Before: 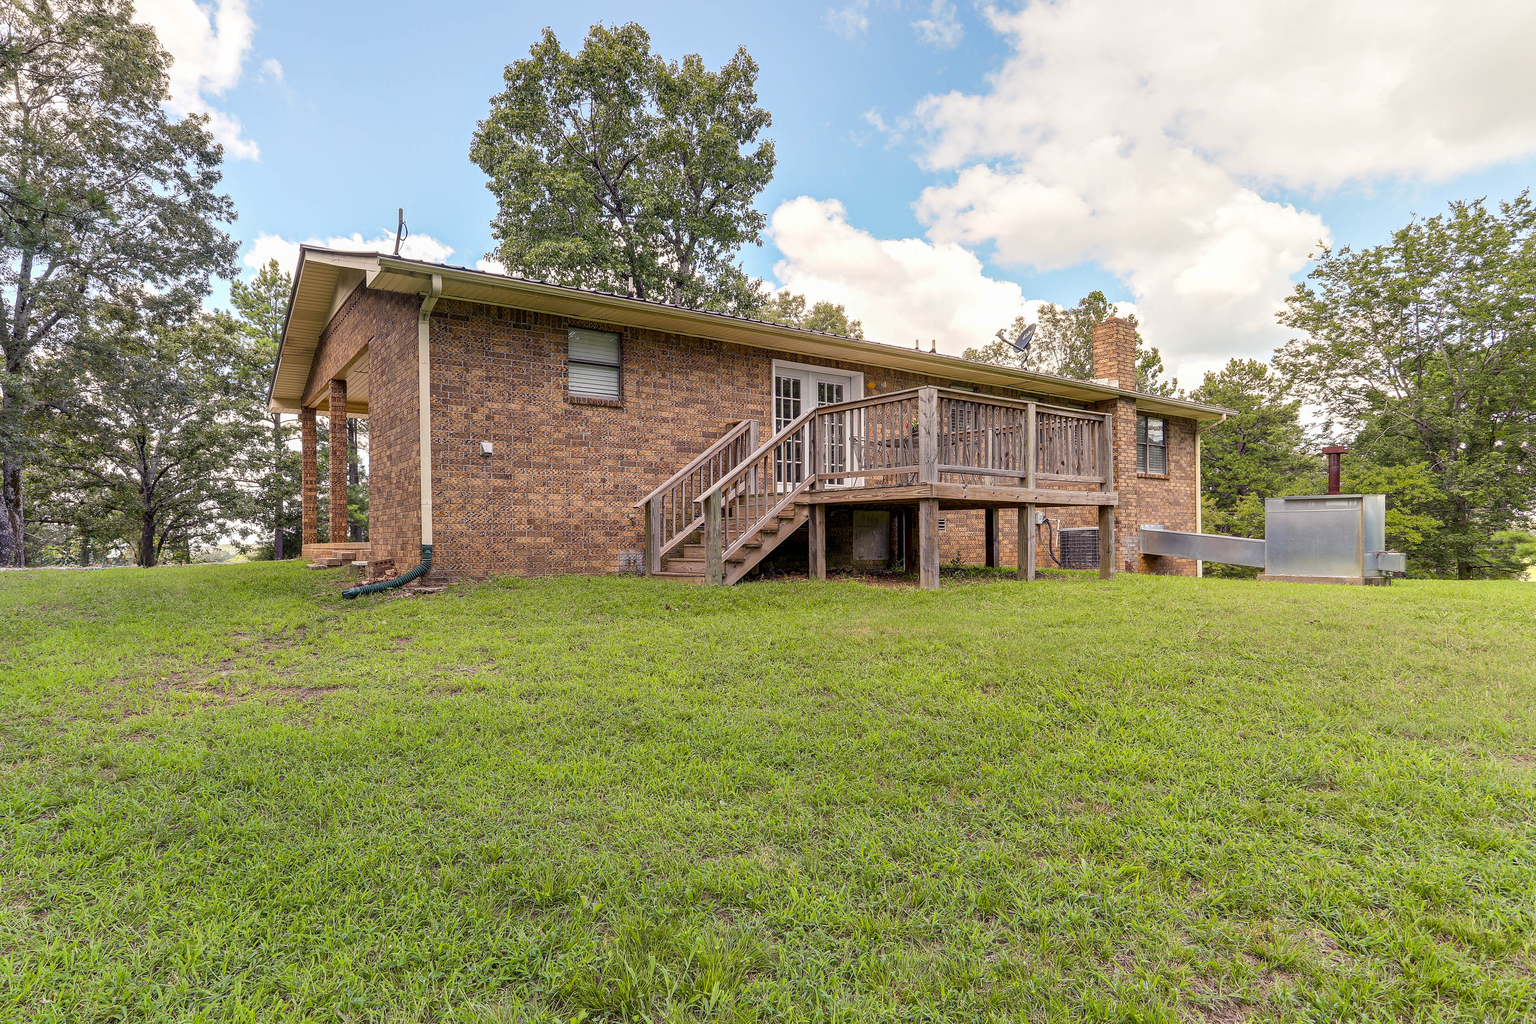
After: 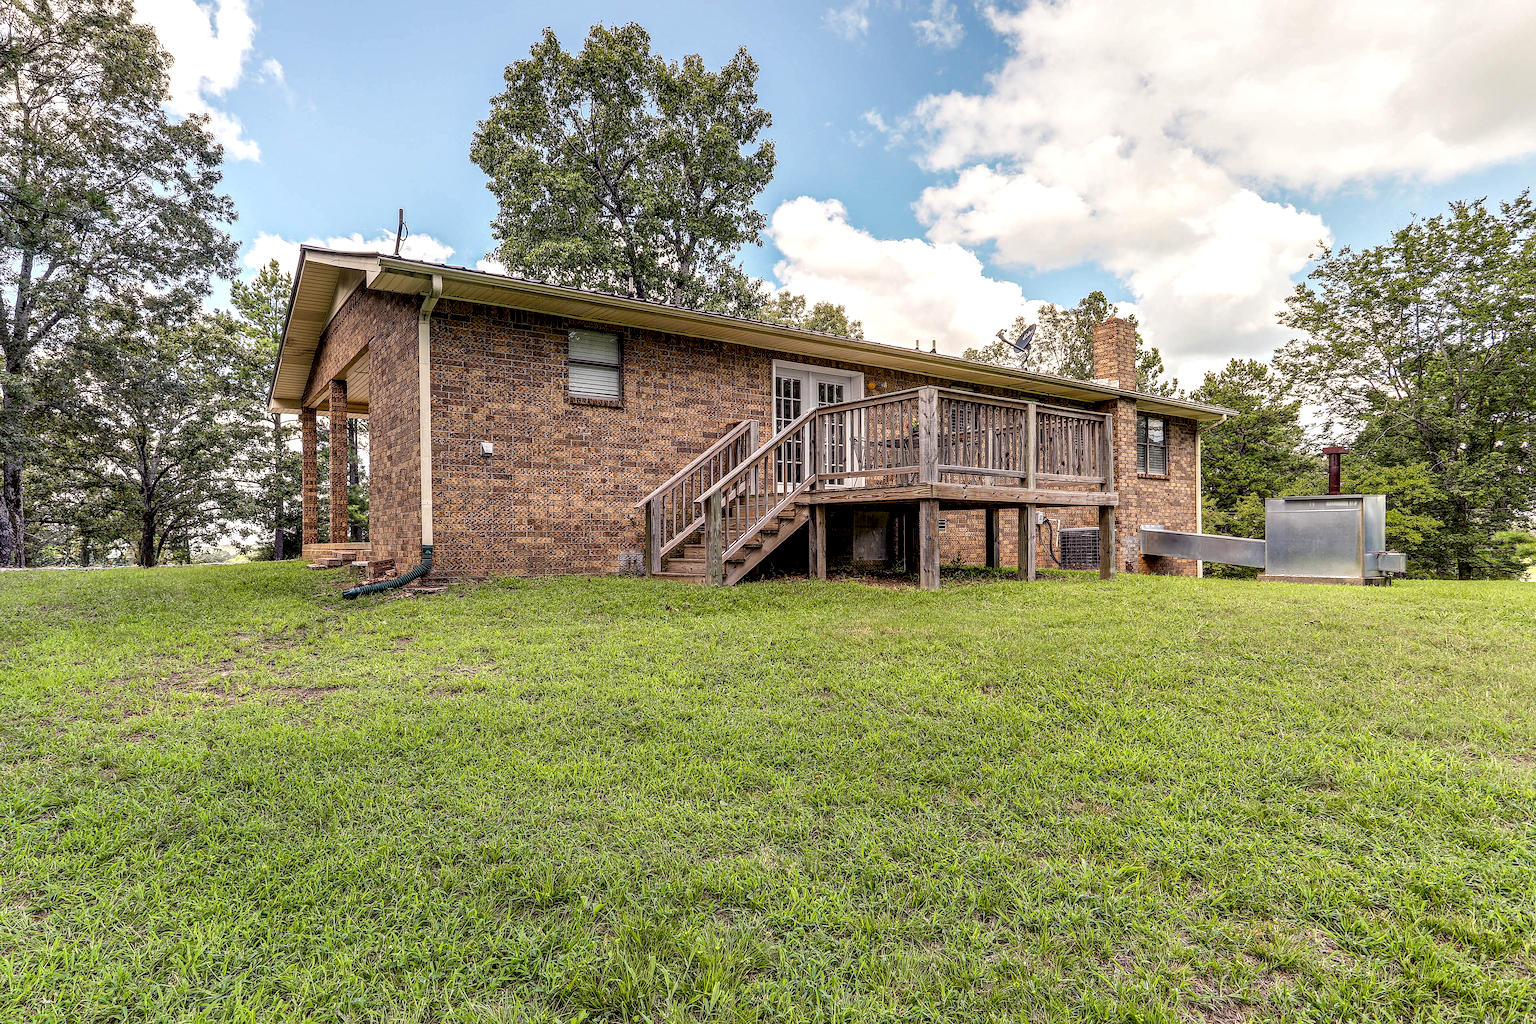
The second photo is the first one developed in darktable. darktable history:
local contrast: highlights 20%, shadows 72%, detail 170%
sharpen: amount 0.201
